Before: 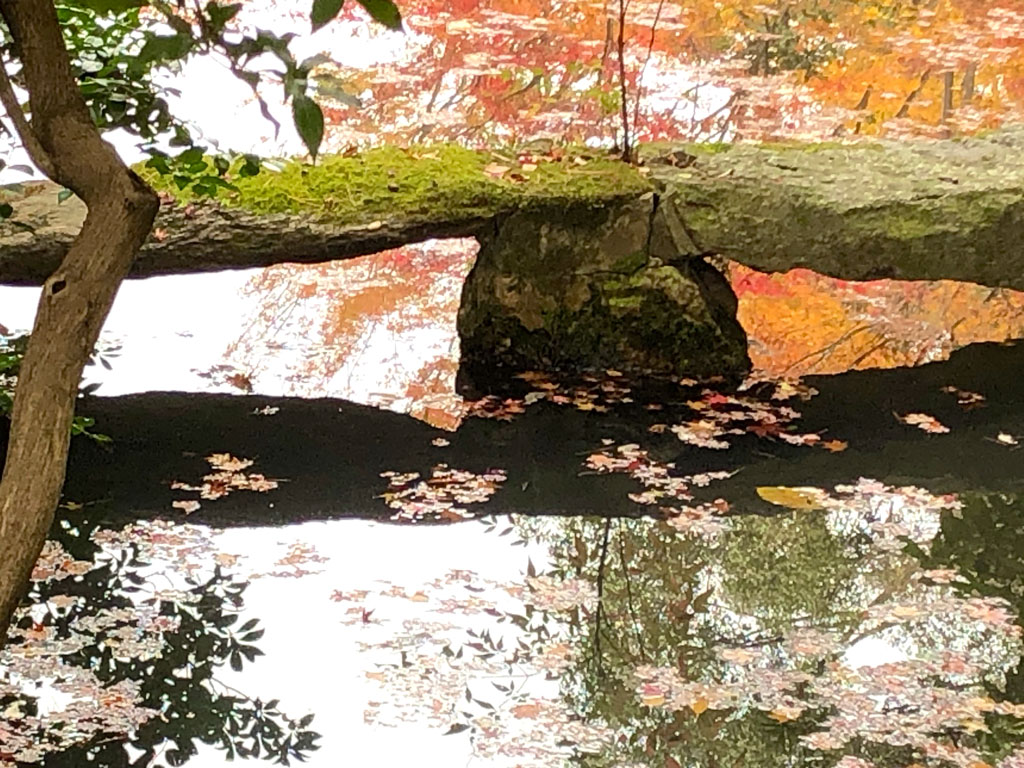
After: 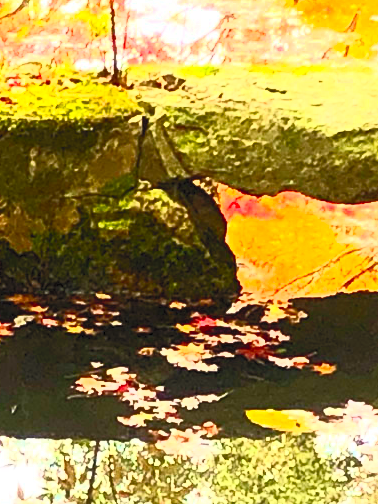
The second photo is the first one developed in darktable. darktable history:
crop and rotate: left 49.936%, top 10.094%, right 13.136%, bottom 24.256%
contrast brightness saturation: contrast 1, brightness 1, saturation 1
